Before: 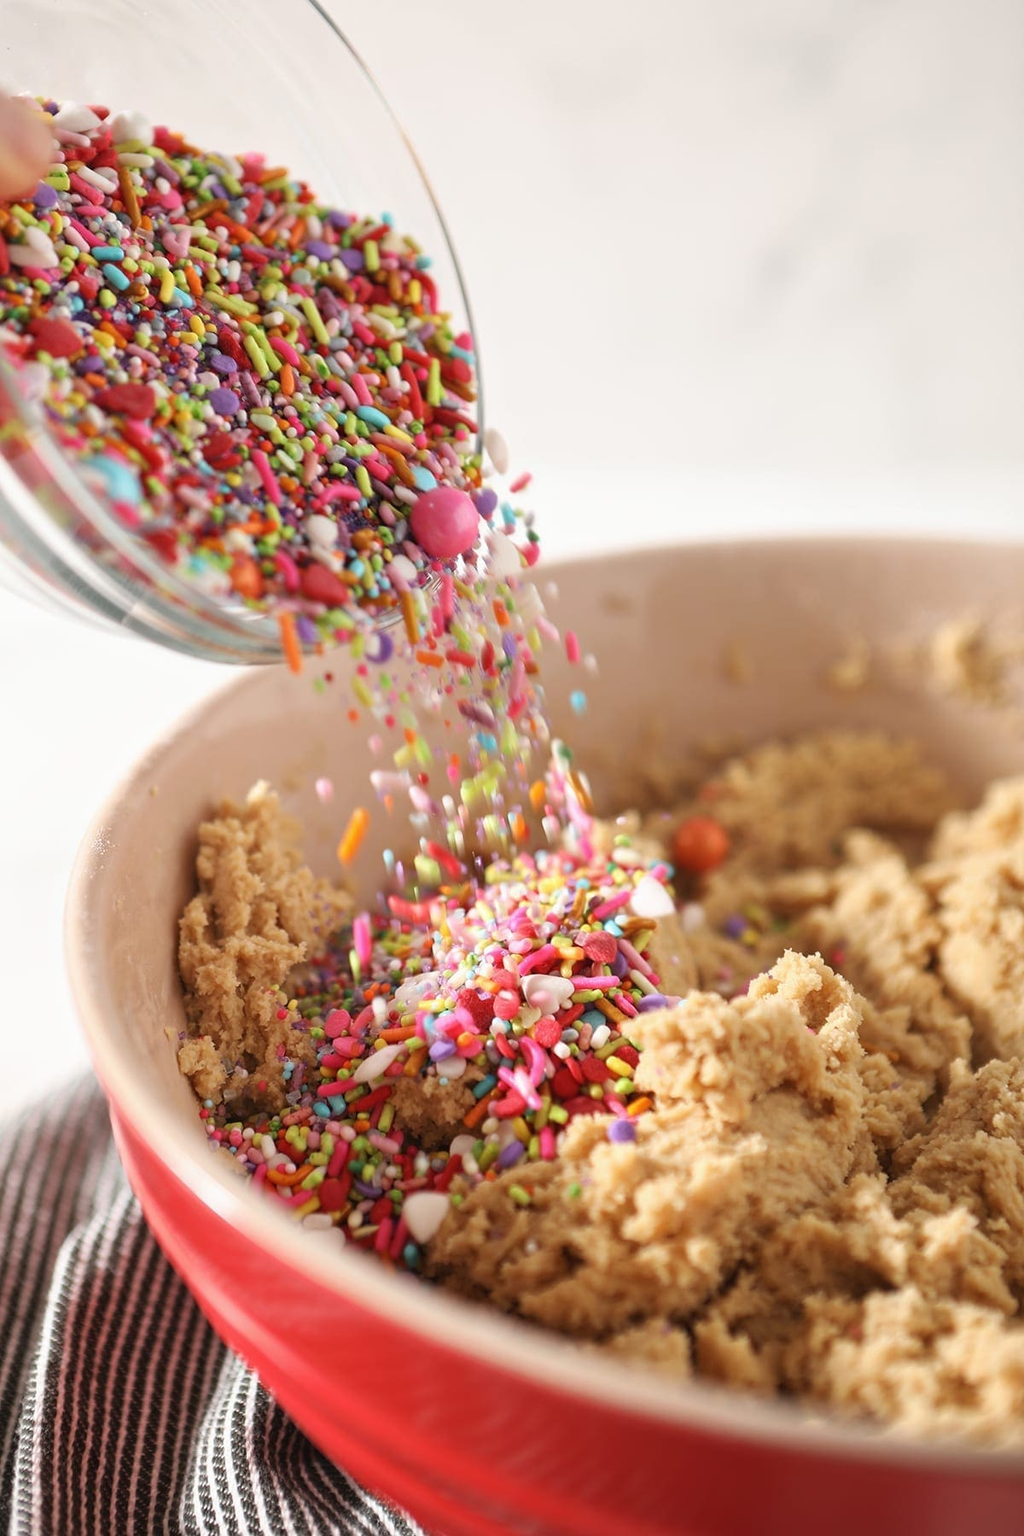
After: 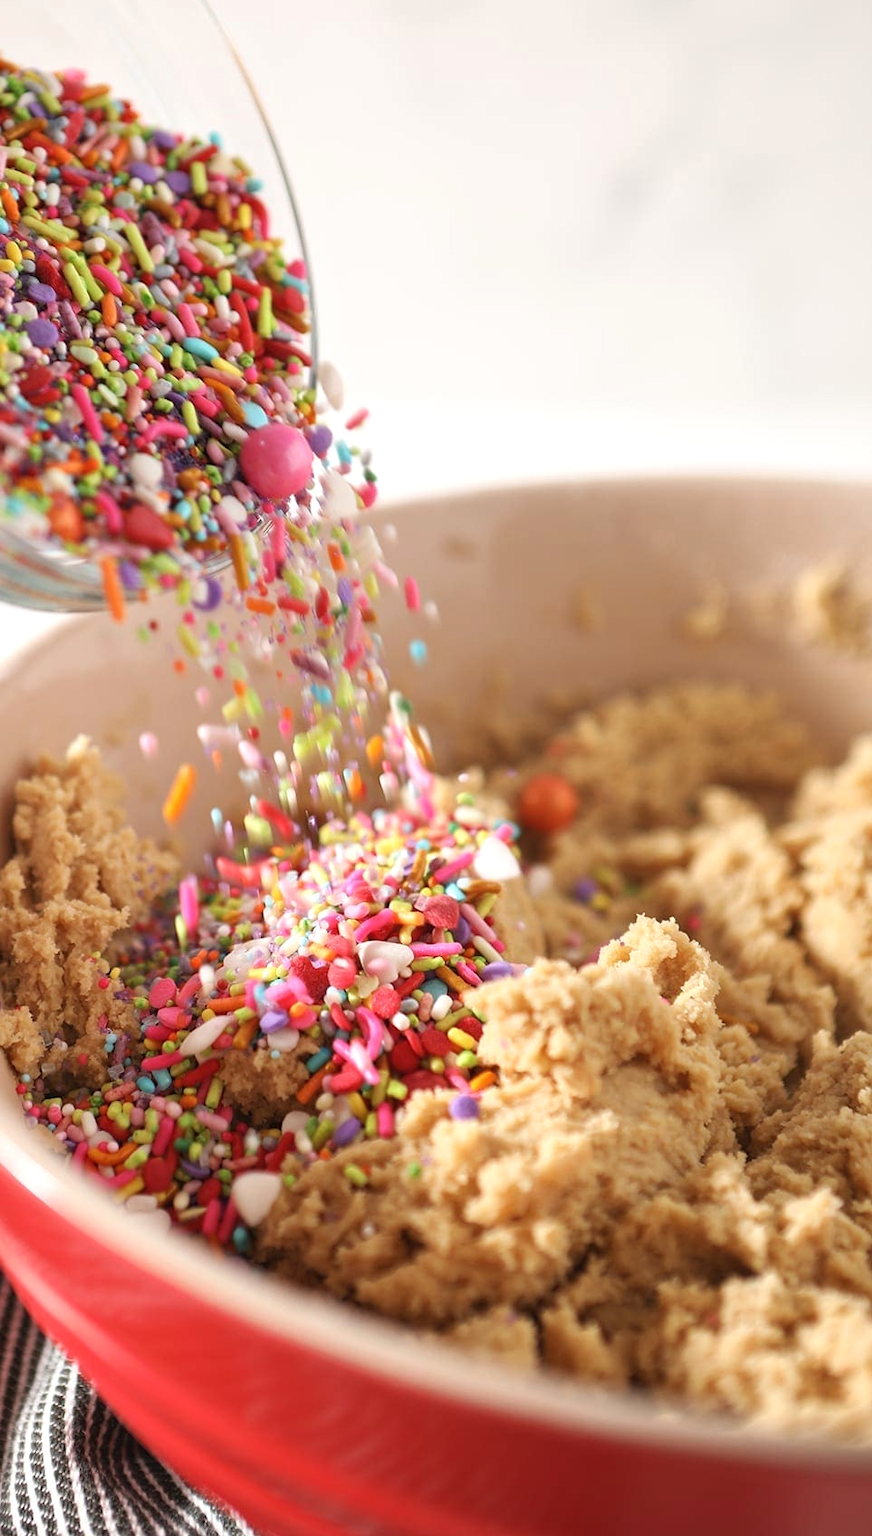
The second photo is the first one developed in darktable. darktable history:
exposure: exposure 0.129 EV, compensate highlight preservation false
crop and rotate: left 18.015%, top 5.771%, right 1.731%
